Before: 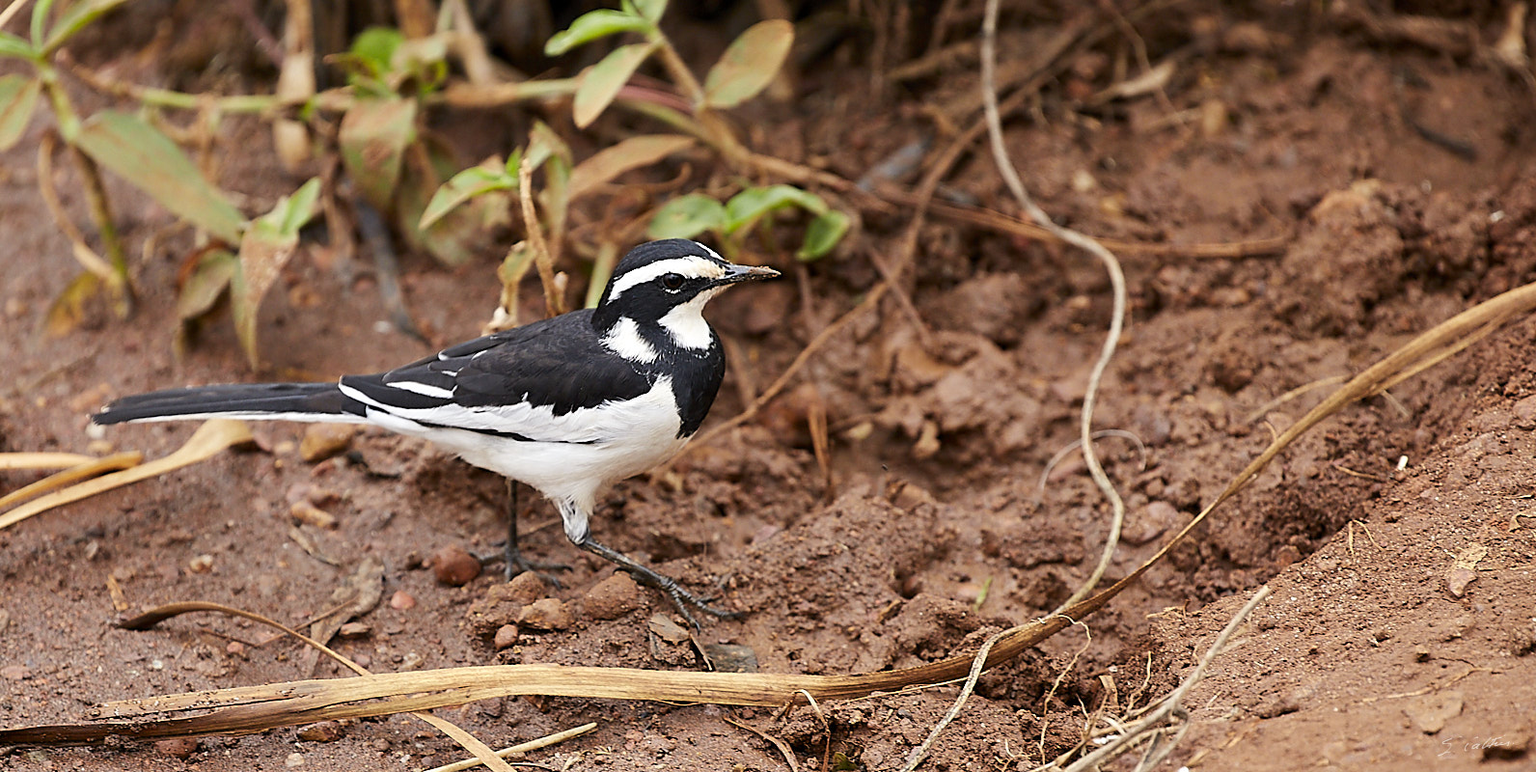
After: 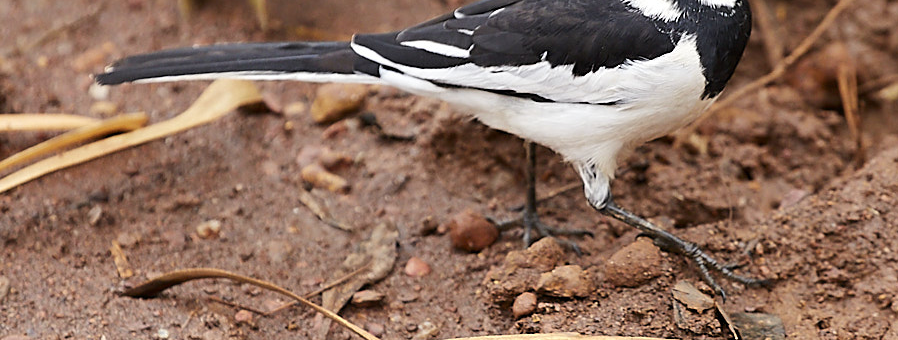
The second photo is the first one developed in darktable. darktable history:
crop: top 44.483%, right 43.593%, bottom 12.892%
rotate and perspective: automatic cropping off
